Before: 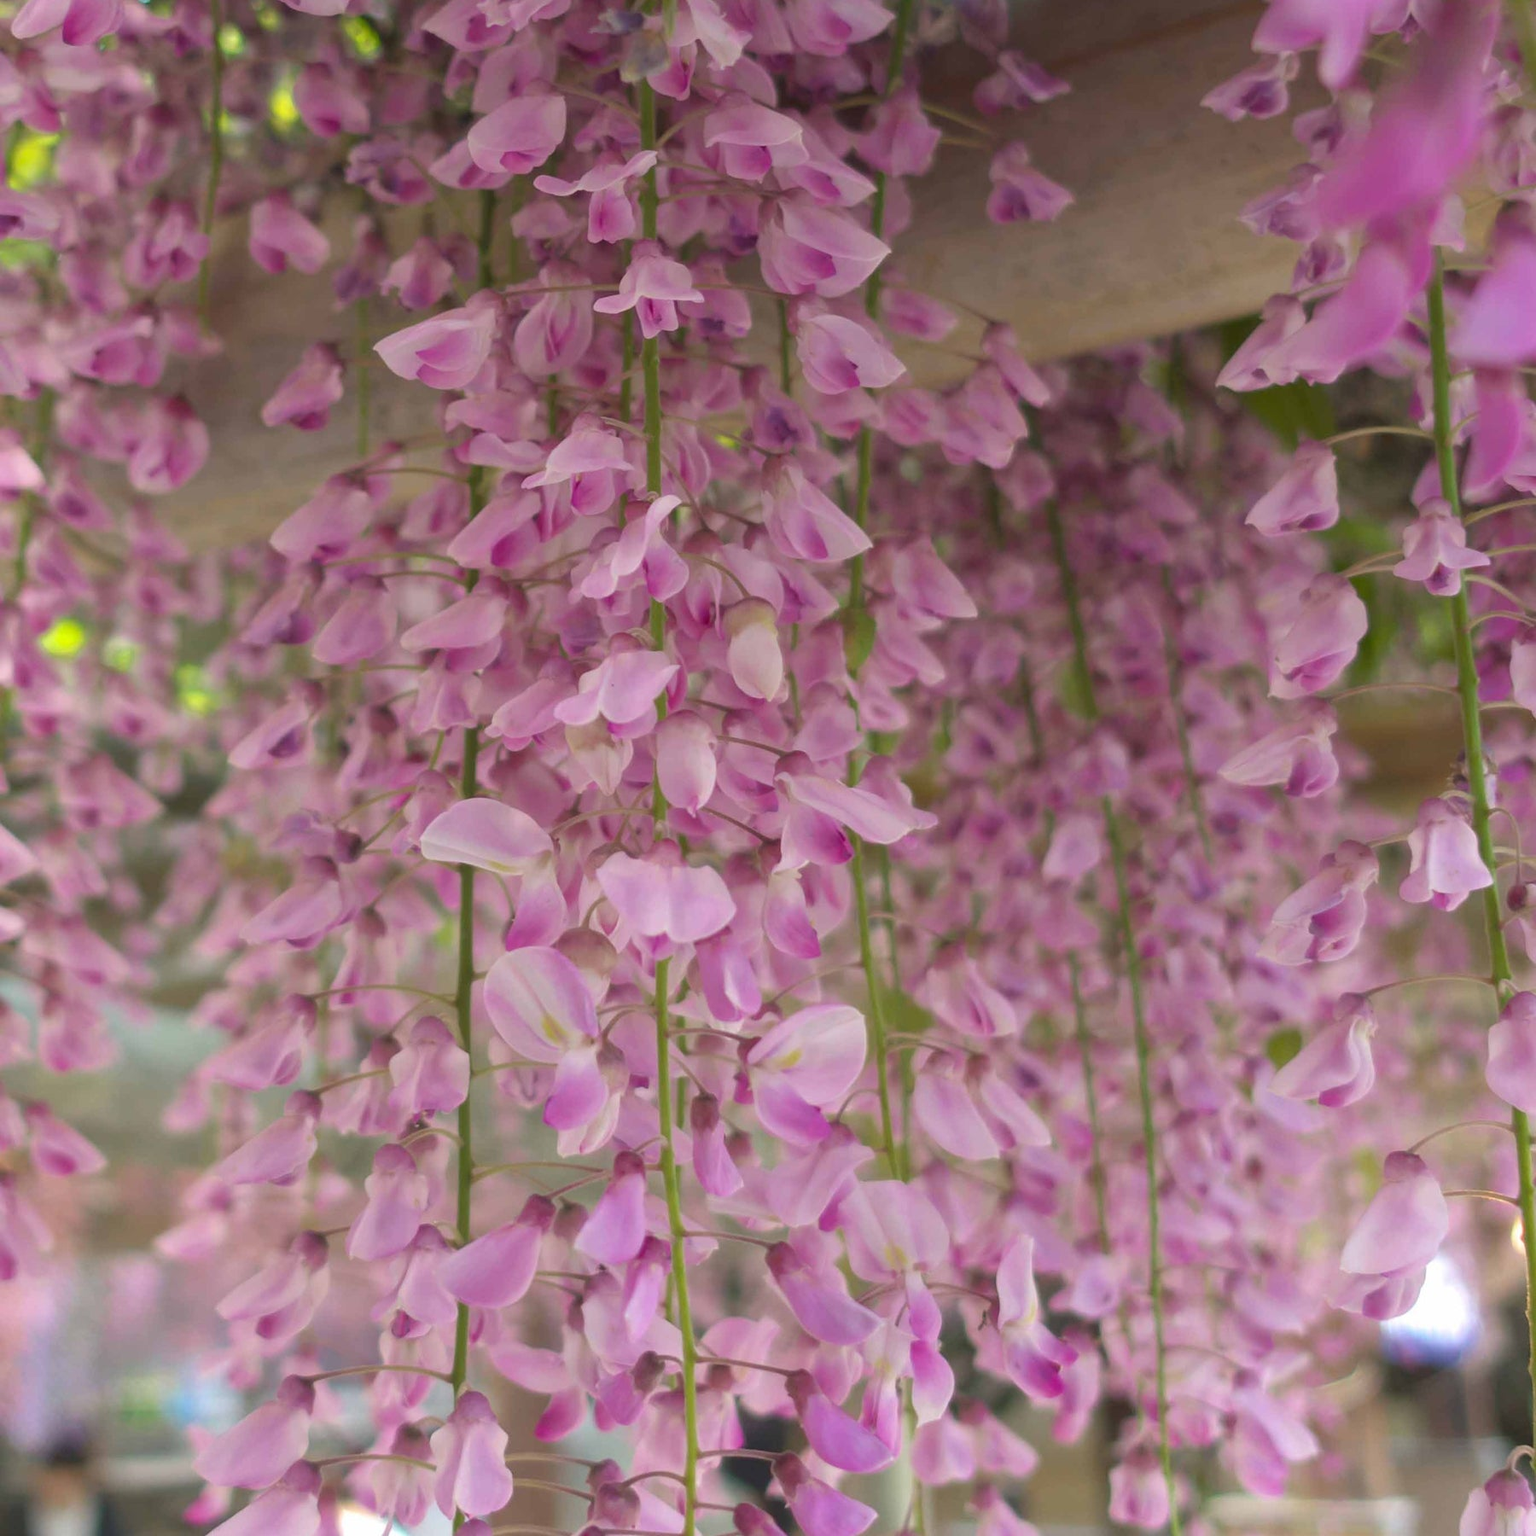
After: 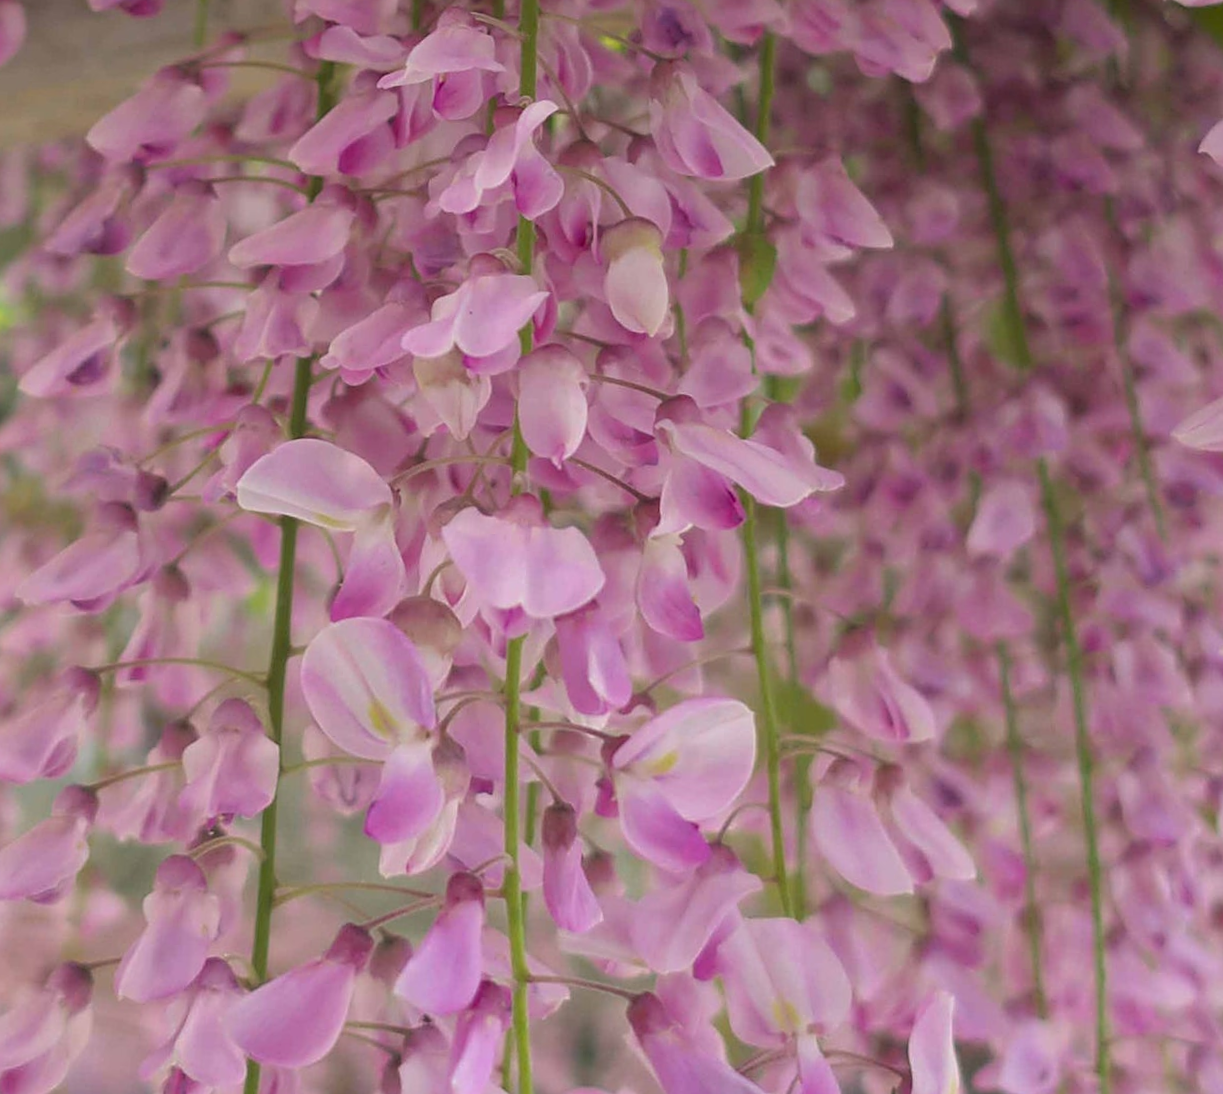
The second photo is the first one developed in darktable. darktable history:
rotate and perspective: rotation -1.68°, lens shift (vertical) -0.146, crop left 0.049, crop right 0.912, crop top 0.032, crop bottom 0.96
crop and rotate: angle -3.37°, left 9.79%, top 20.73%, right 12.42%, bottom 11.82%
sharpen: on, module defaults
